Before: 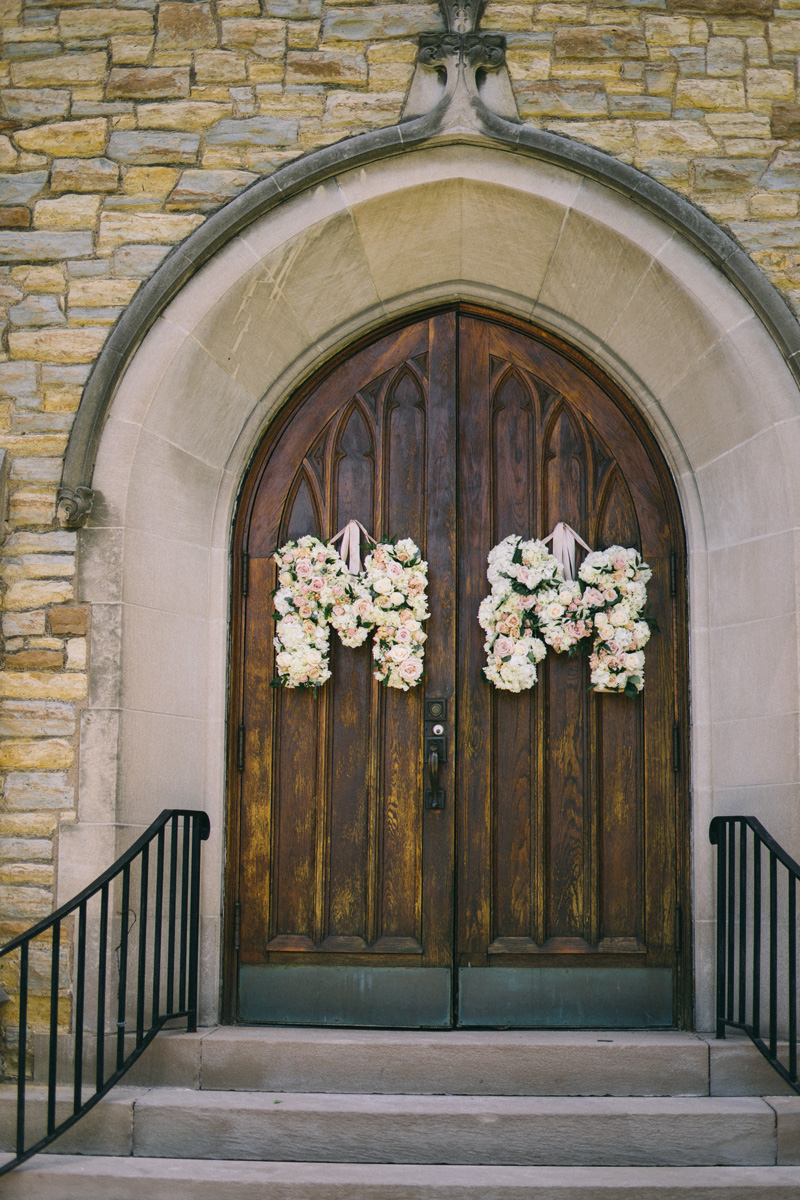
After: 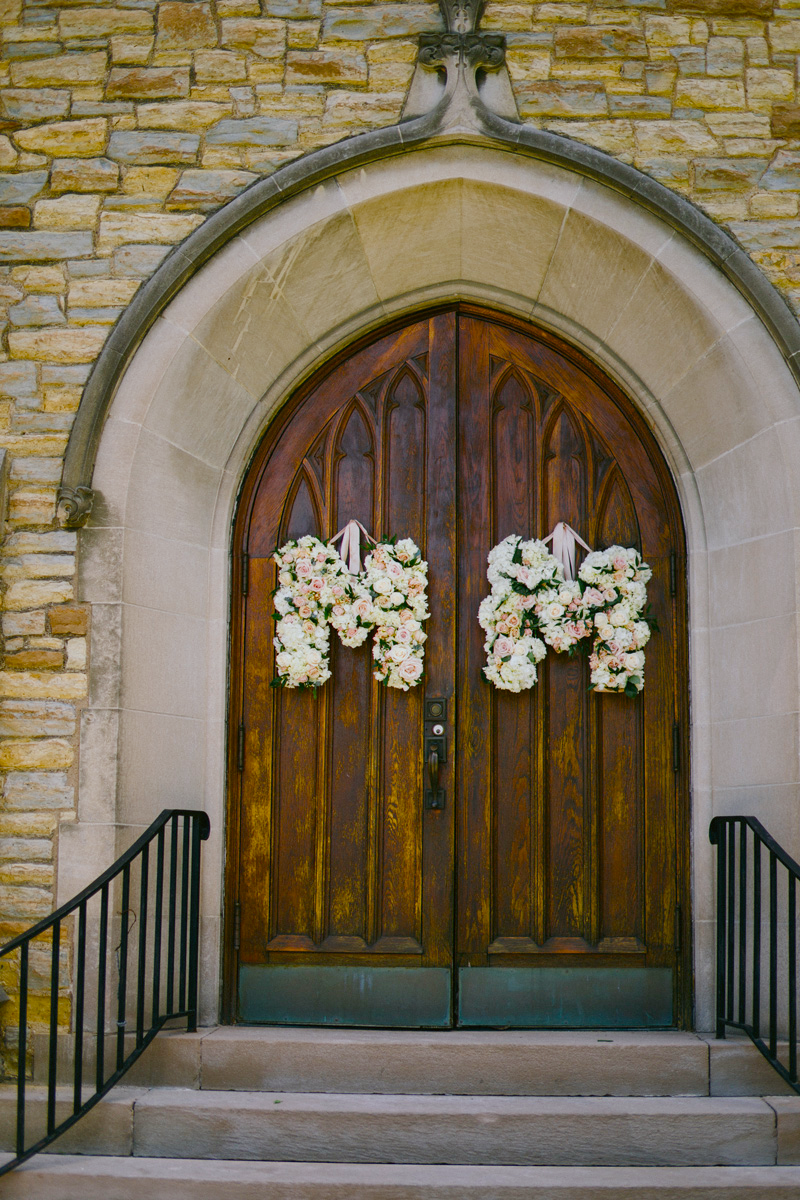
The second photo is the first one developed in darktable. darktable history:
color correction: highlights a* -4.87, highlights b* -3.04, shadows a* 4.2, shadows b* 4.1
exposure: black level correction 0.001, exposure -0.2 EV, compensate highlight preservation false
color balance rgb: linear chroma grading › shadows 10.524%, linear chroma grading › highlights 9.397%, linear chroma grading › global chroma 14.999%, linear chroma grading › mid-tones 14.73%, perceptual saturation grading › global saturation 20%, perceptual saturation grading › highlights -50.398%, perceptual saturation grading › shadows 30.173%
